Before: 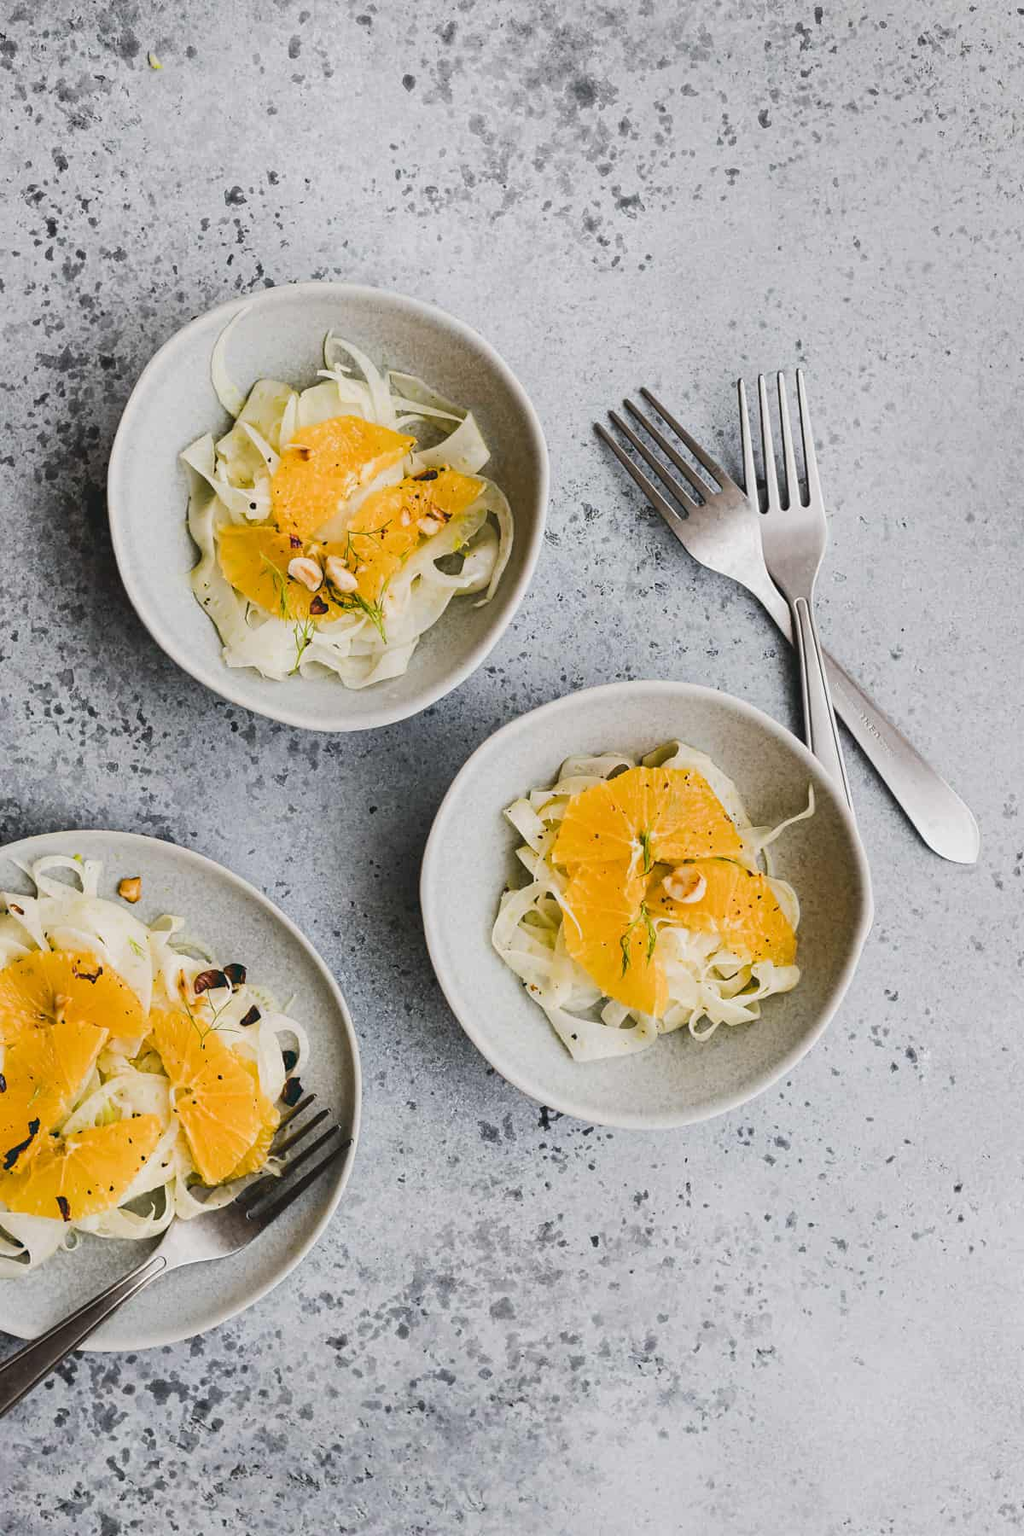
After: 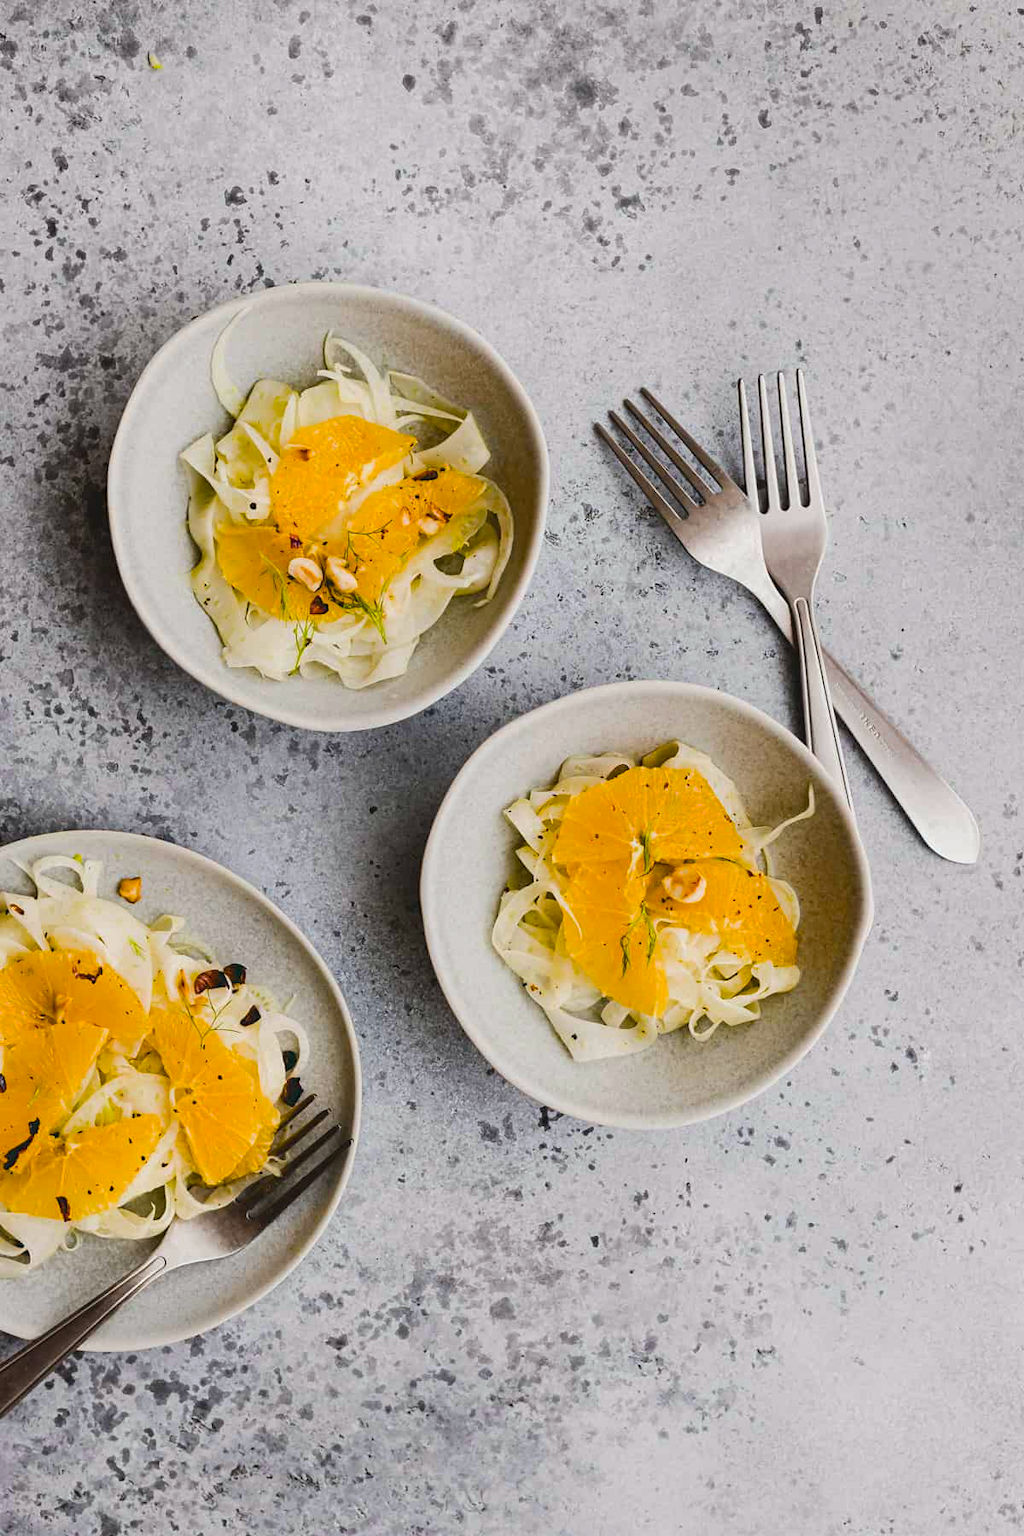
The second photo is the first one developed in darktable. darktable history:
color balance rgb: power › luminance -3.947%, power › chroma 0.558%, power › hue 43.48°, perceptual saturation grading › global saturation 25.354%, global vibrance 20%
